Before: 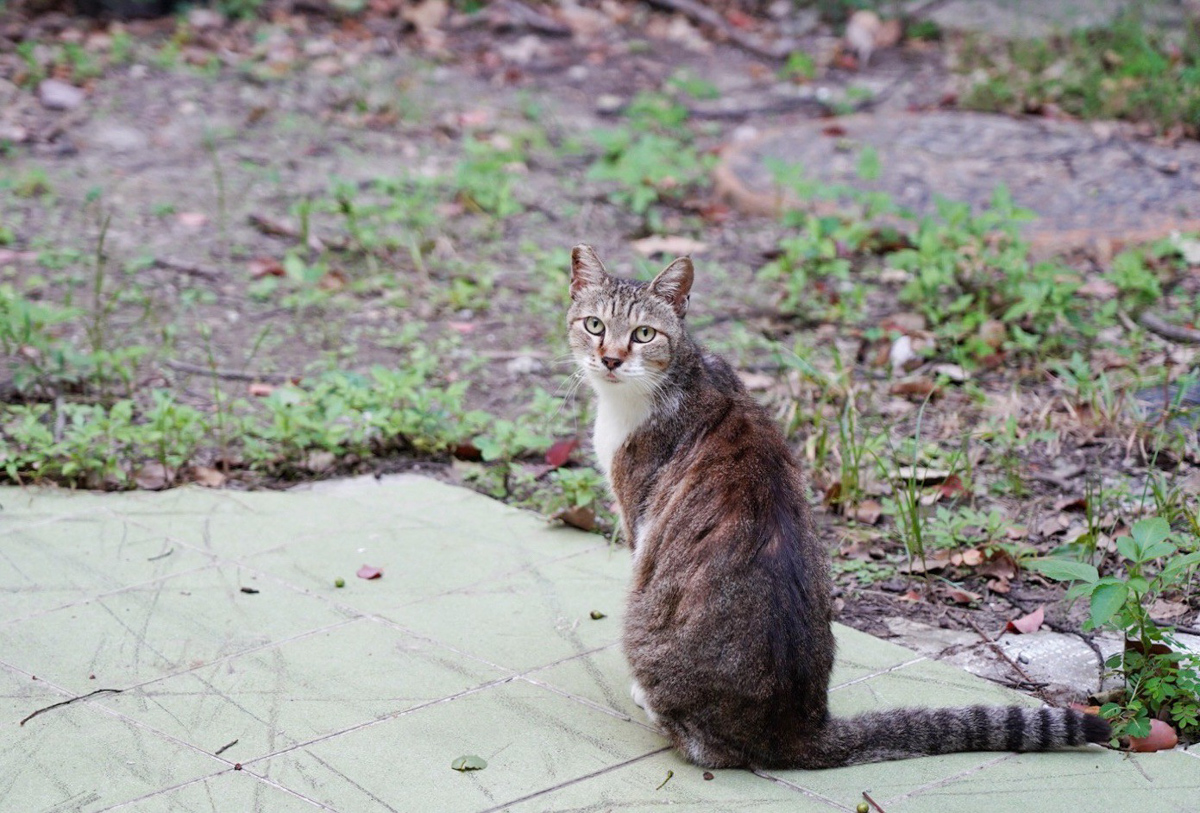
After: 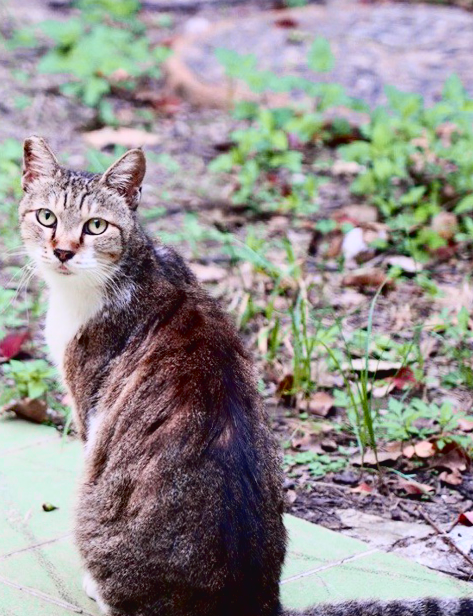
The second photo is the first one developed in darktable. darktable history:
crop: left 45.721%, top 13.393%, right 14.118%, bottom 10.01%
exposure: black level correction 0.007, exposure 0.093 EV, compensate highlight preservation false
tone curve: curves: ch0 [(0, 0.031) (0.139, 0.084) (0.311, 0.278) (0.495, 0.544) (0.718, 0.816) (0.841, 0.909) (1, 0.967)]; ch1 [(0, 0) (0.272, 0.249) (0.388, 0.385) (0.479, 0.456) (0.495, 0.497) (0.538, 0.55) (0.578, 0.595) (0.707, 0.778) (1, 1)]; ch2 [(0, 0) (0.125, 0.089) (0.353, 0.329) (0.443, 0.408) (0.502, 0.495) (0.56, 0.553) (0.608, 0.631) (1, 1)], color space Lab, independent channels, preserve colors none
